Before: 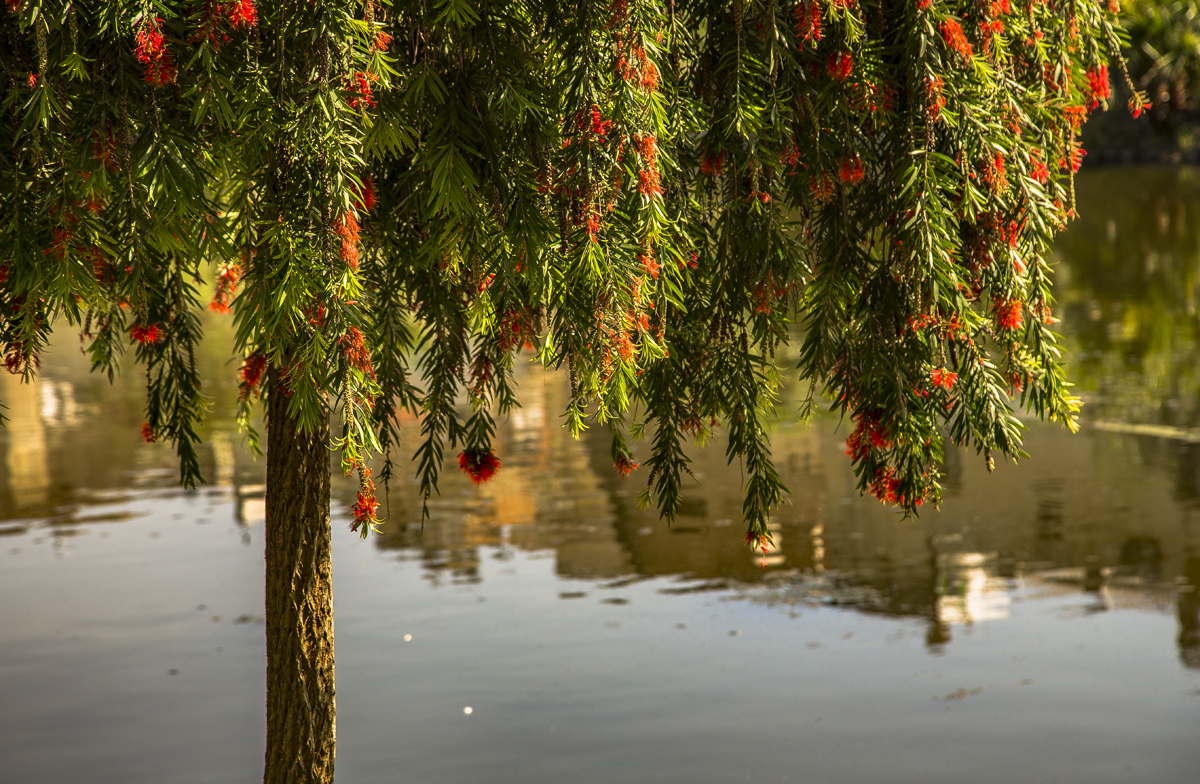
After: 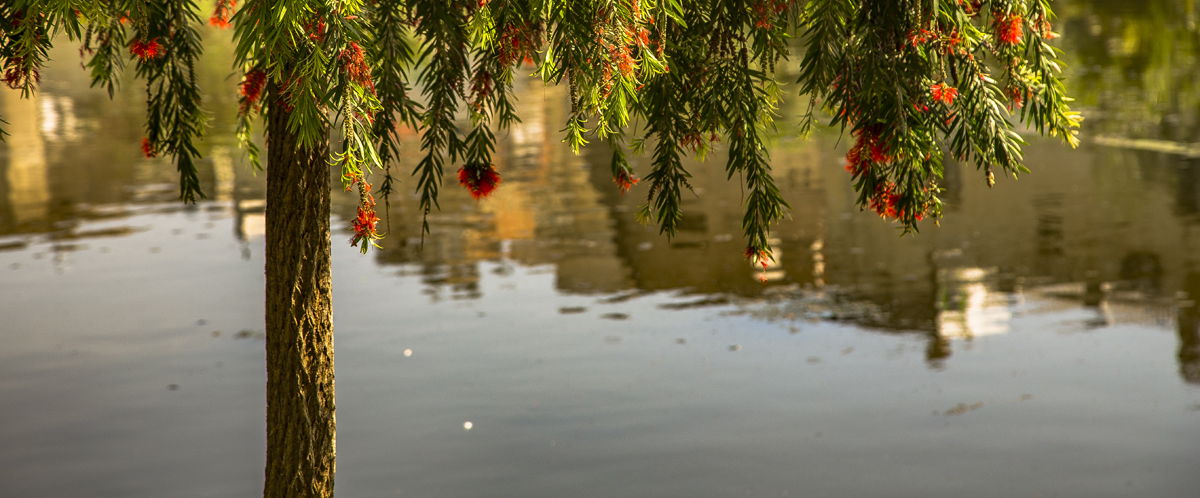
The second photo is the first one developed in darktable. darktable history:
crop and rotate: top 36.435%
